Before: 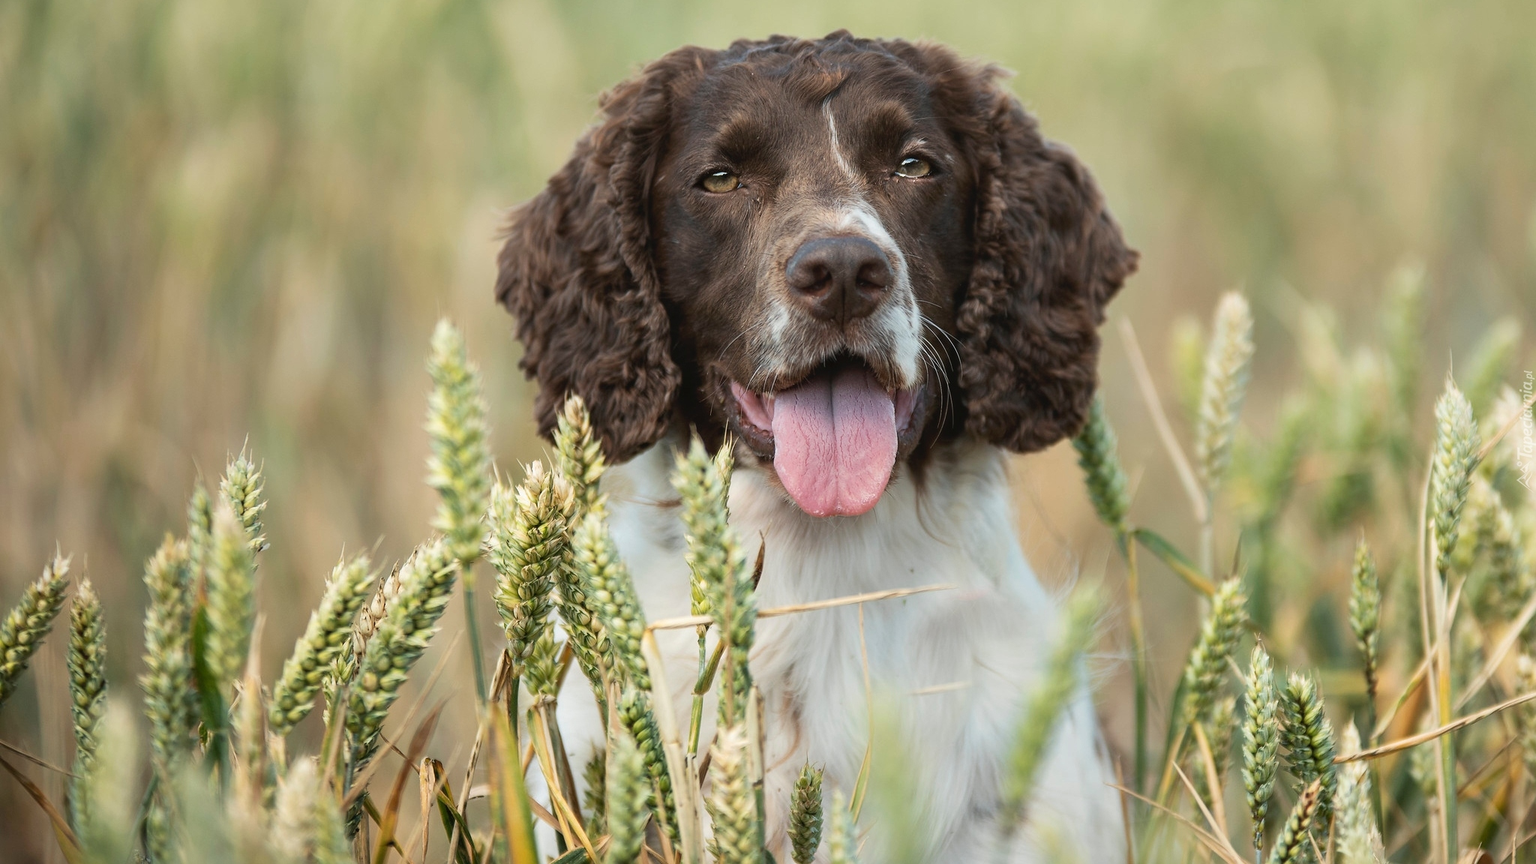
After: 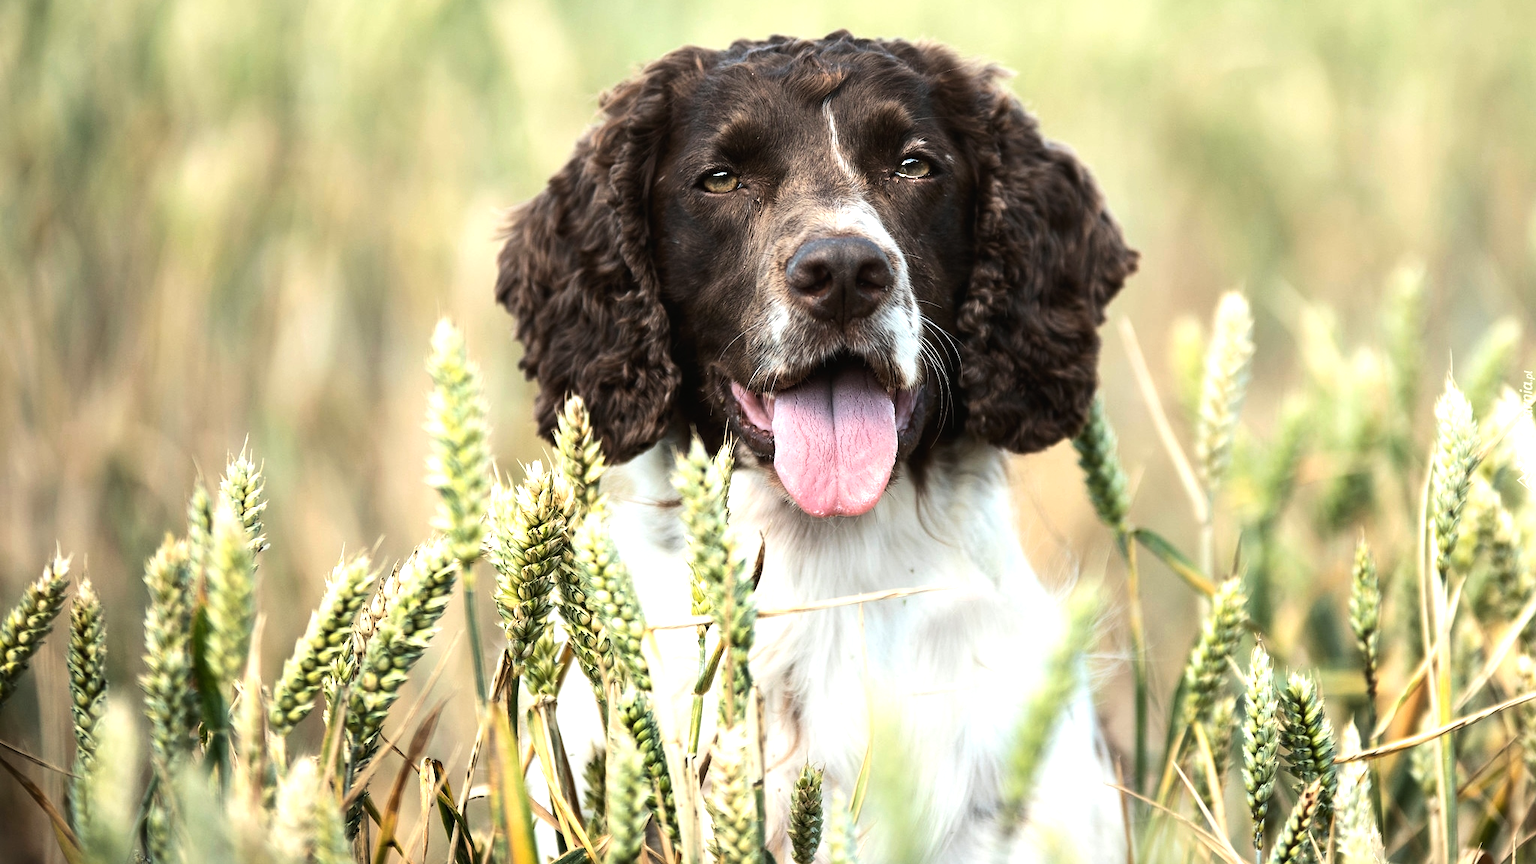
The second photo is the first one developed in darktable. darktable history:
tone equalizer: -8 EV -1.1 EV, -7 EV -1.03 EV, -6 EV -0.832 EV, -5 EV -0.564 EV, -3 EV 0.597 EV, -2 EV 0.873 EV, -1 EV 0.99 EV, +0 EV 1.07 EV, edges refinement/feathering 500, mask exposure compensation -1.57 EV, preserve details no
